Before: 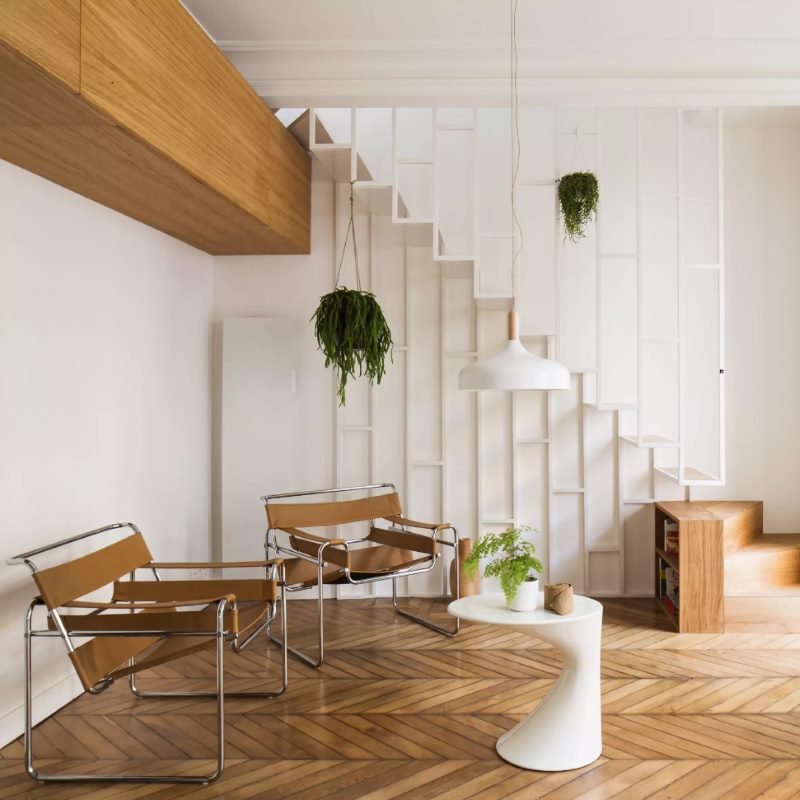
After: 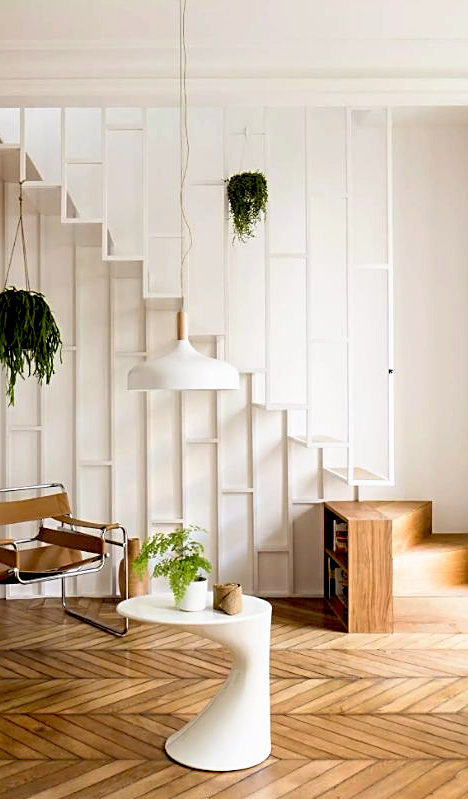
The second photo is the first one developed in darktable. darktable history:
sharpen: on, module defaults
exposure: black level correction 0.005, exposure 0.014 EV, compensate highlight preservation false
crop: left 41.402%
base curve: curves: ch0 [(0.017, 0) (0.425, 0.441) (0.844, 0.933) (1, 1)], preserve colors none
